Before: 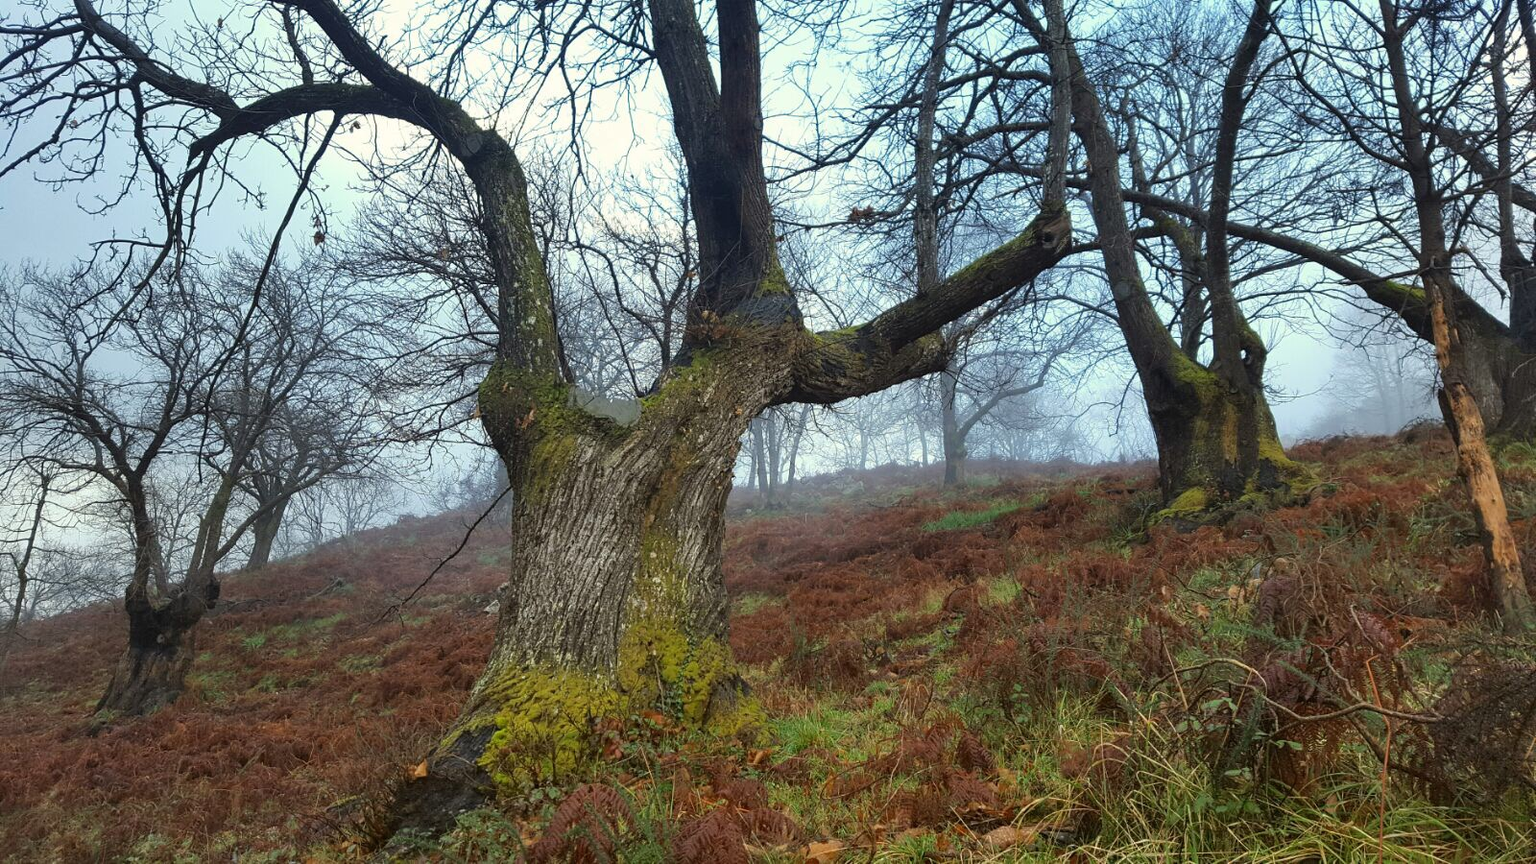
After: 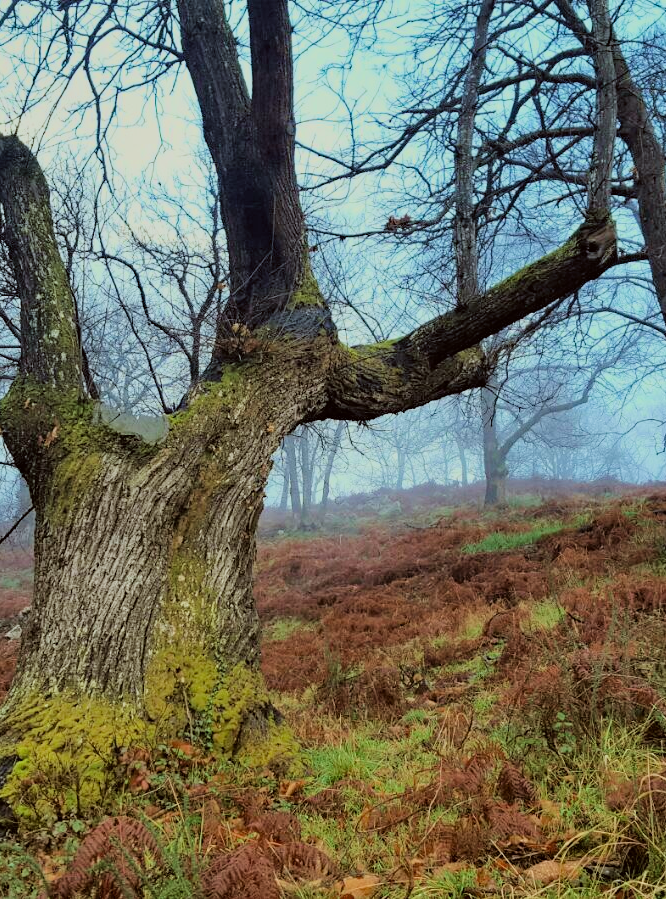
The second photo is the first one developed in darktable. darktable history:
velvia: on, module defaults
crop: left 31.229%, right 27.105%
exposure: exposure 0.515 EV, compensate highlight preservation false
filmic rgb: black relative exposure -6.15 EV, white relative exposure 6.96 EV, hardness 2.23, color science v6 (2022)
haze removal: compatibility mode true, adaptive false
shadows and highlights: shadows color adjustment 97.66%, soften with gaussian
color correction: highlights a* -2.73, highlights b* -2.09, shadows a* 2.41, shadows b* 2.73
